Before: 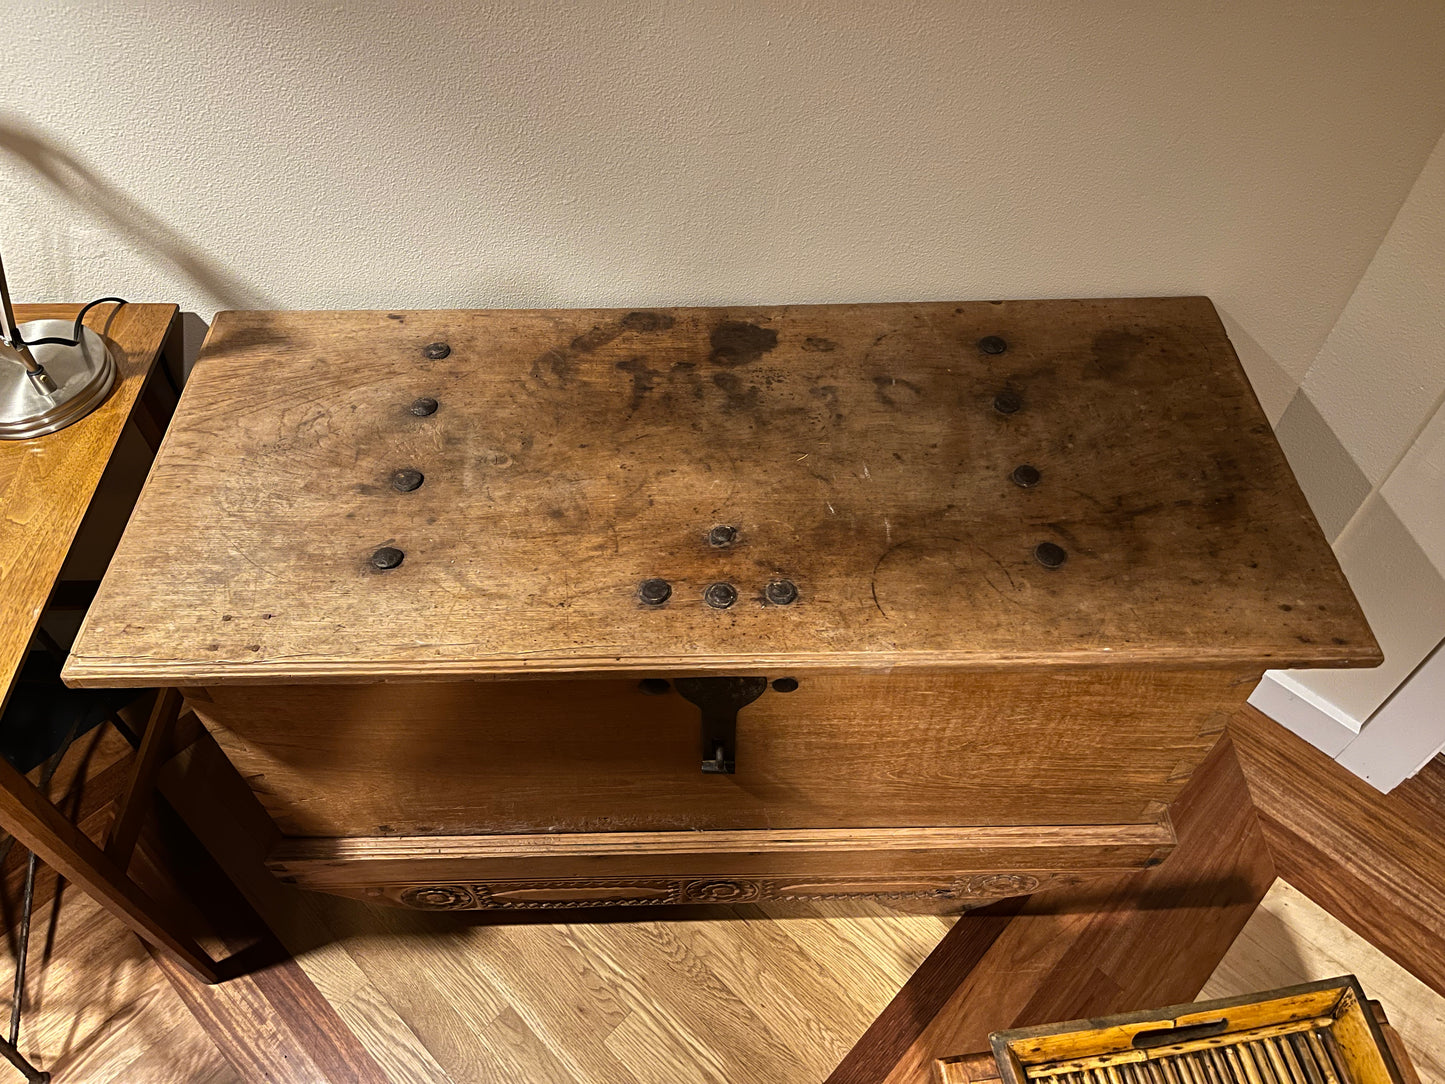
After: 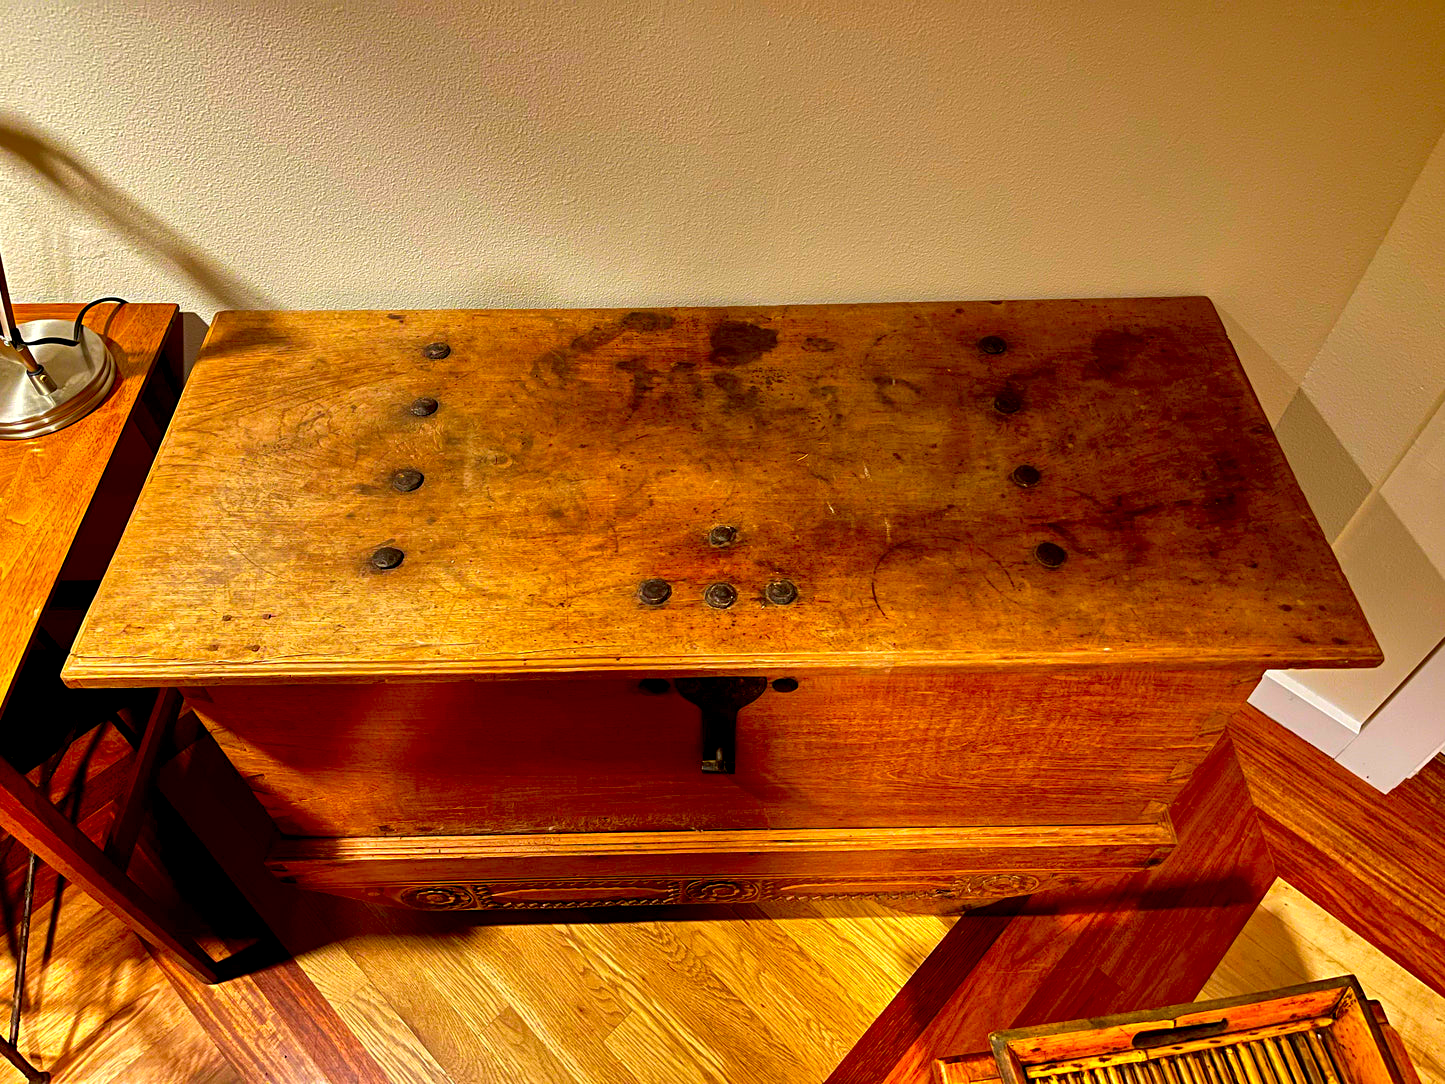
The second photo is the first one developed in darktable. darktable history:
color correction: highlights b* 0.001, saturation 2.2
exposure: black level correction 0.01, exposure 0.115 EV, compensate exposure bias true, compensate highlight preservation false
shadows and highlights: soften with gaussian
